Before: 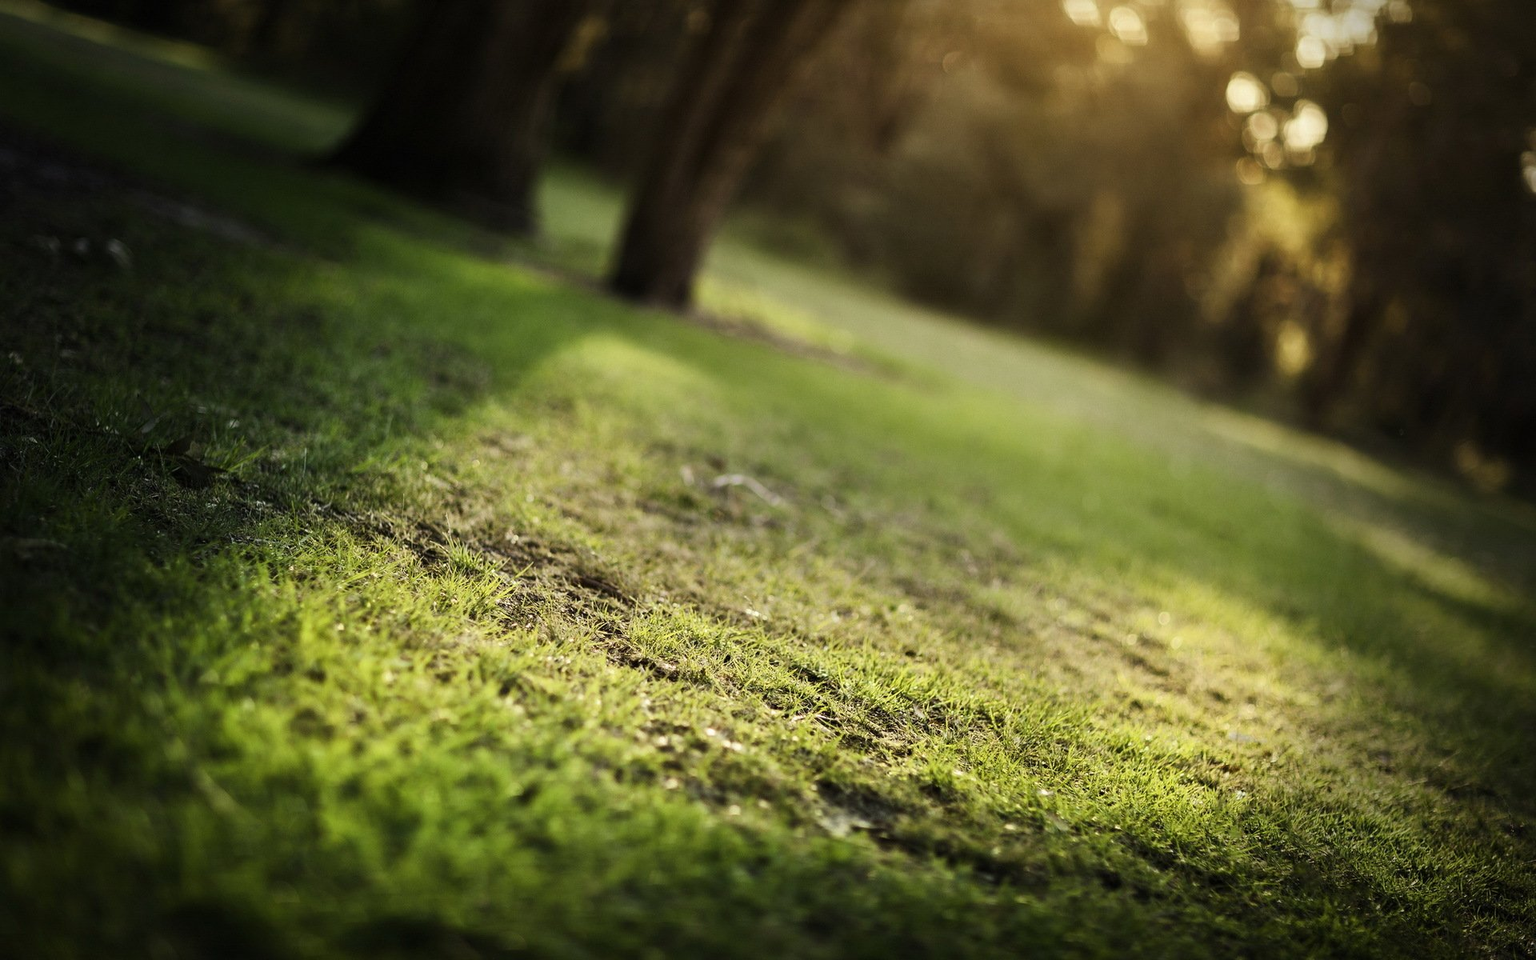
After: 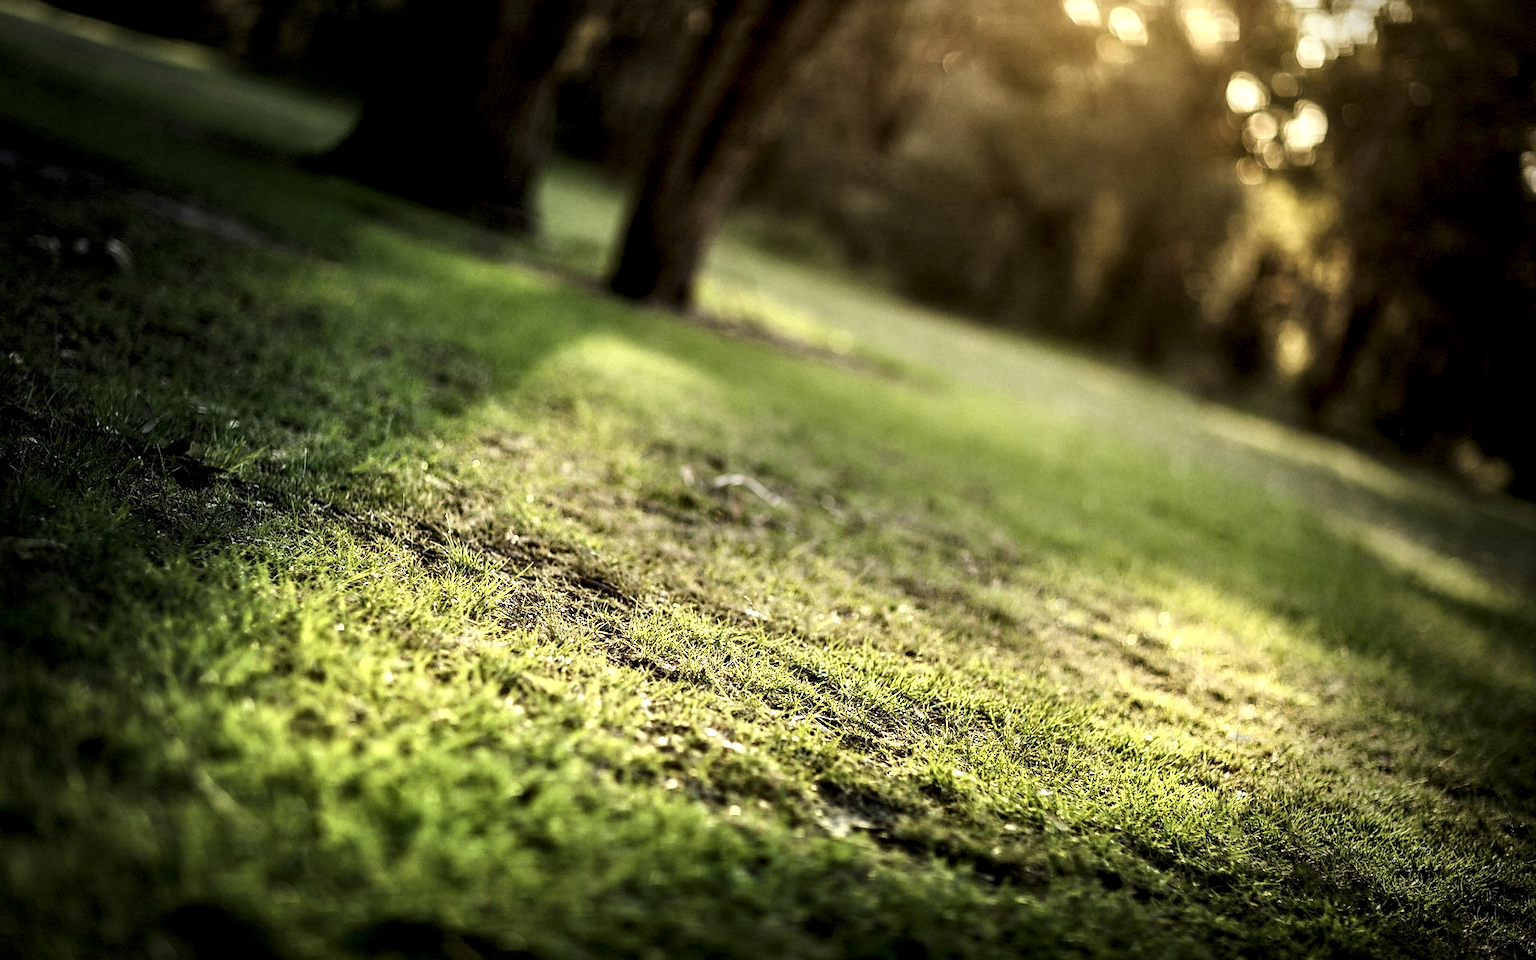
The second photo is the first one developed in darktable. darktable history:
sharpen: radius 1.896, amount 0.397, threshold 1.622
local contrast: highlights 65%, shadows 54%, detail 168%, midtone range 0.52
